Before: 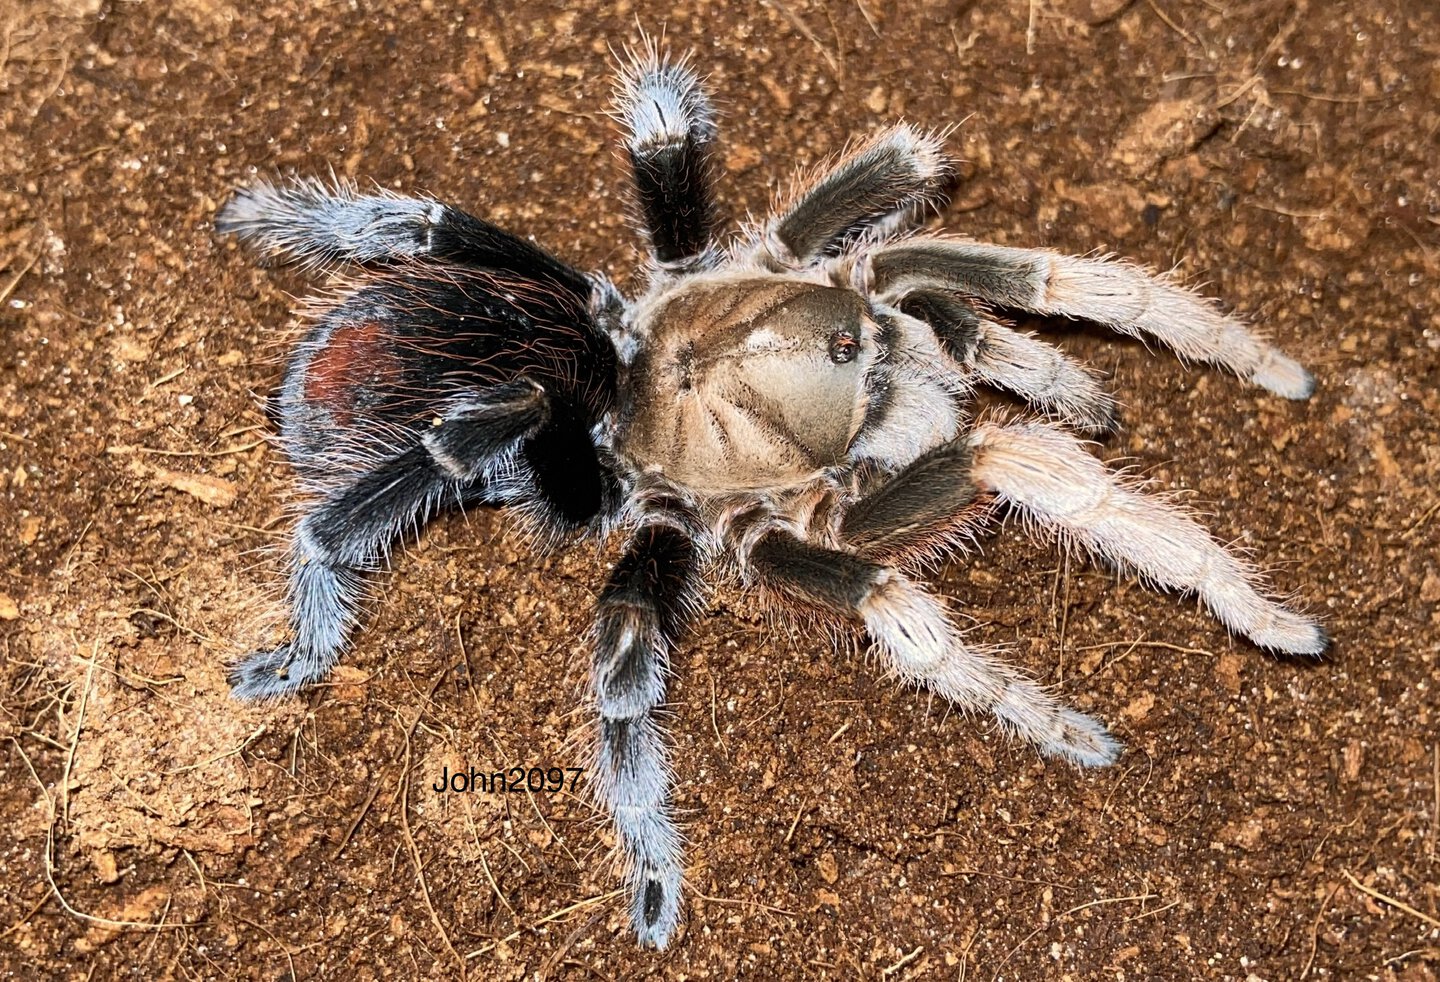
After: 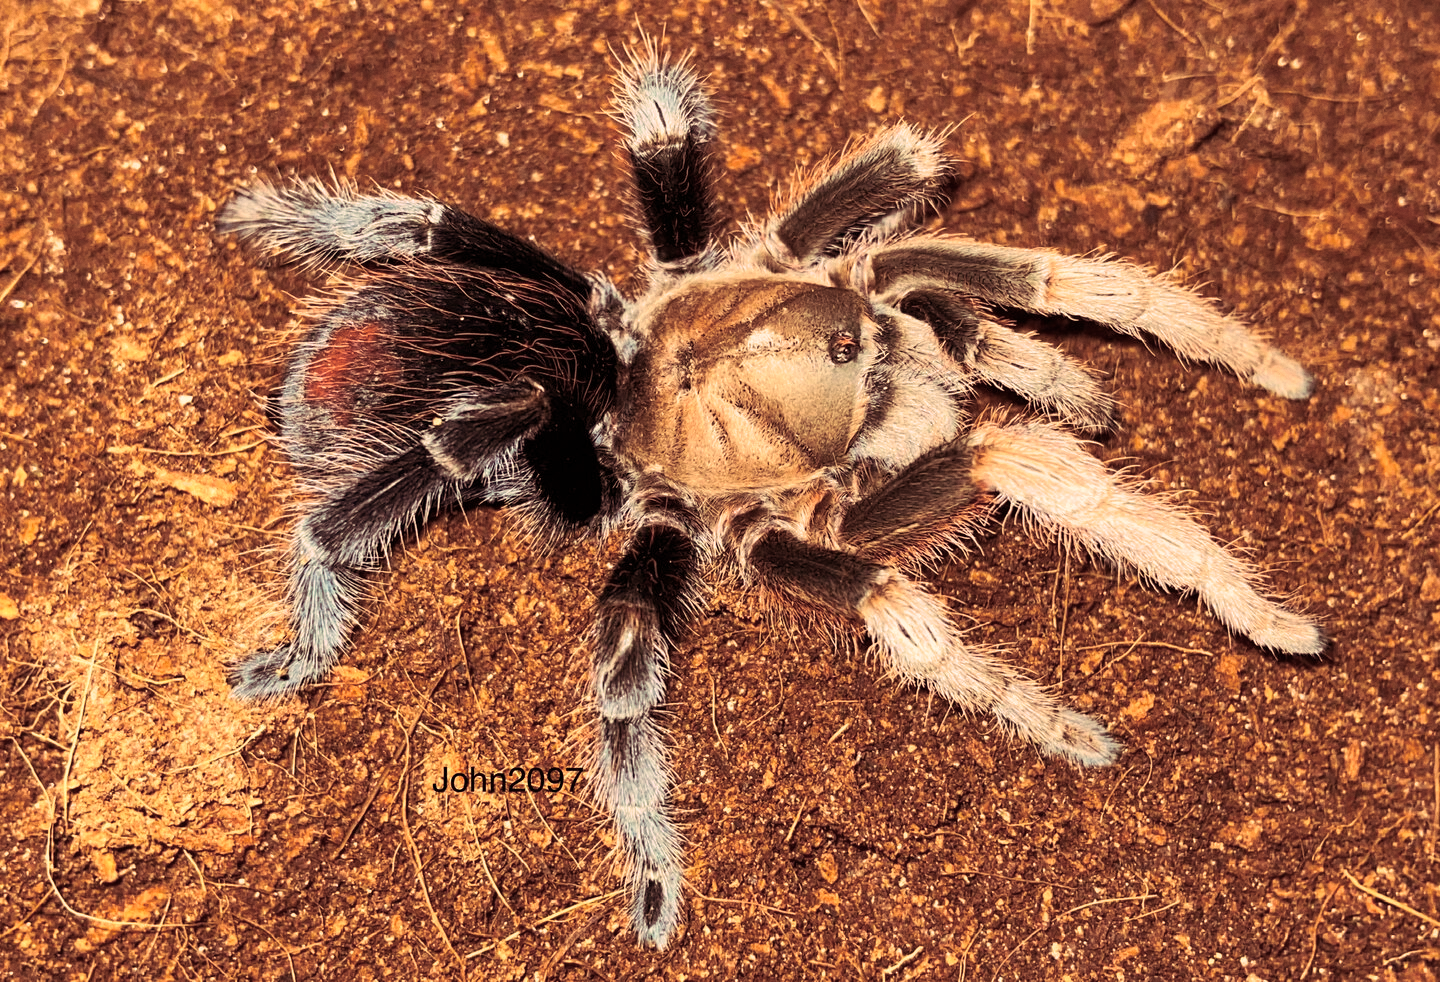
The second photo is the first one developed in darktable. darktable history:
grain: coarseness 0.09 ISO, strength 10%
white balance: red 1.123, blue 0.83
split-toning: highlights › hue 298.8°, highlights › saturation 0.73, compress 41.76%
